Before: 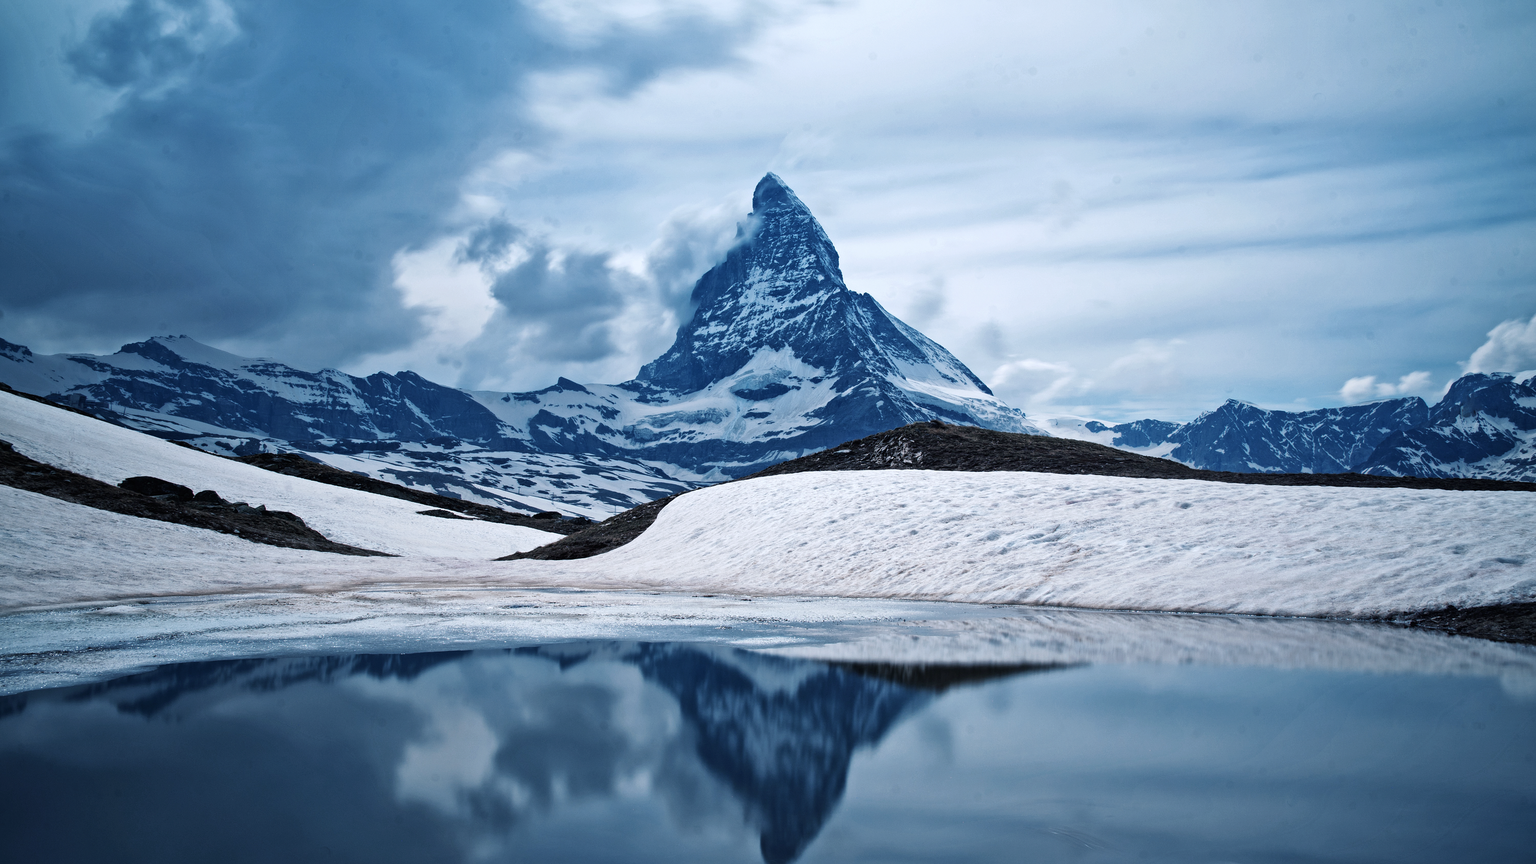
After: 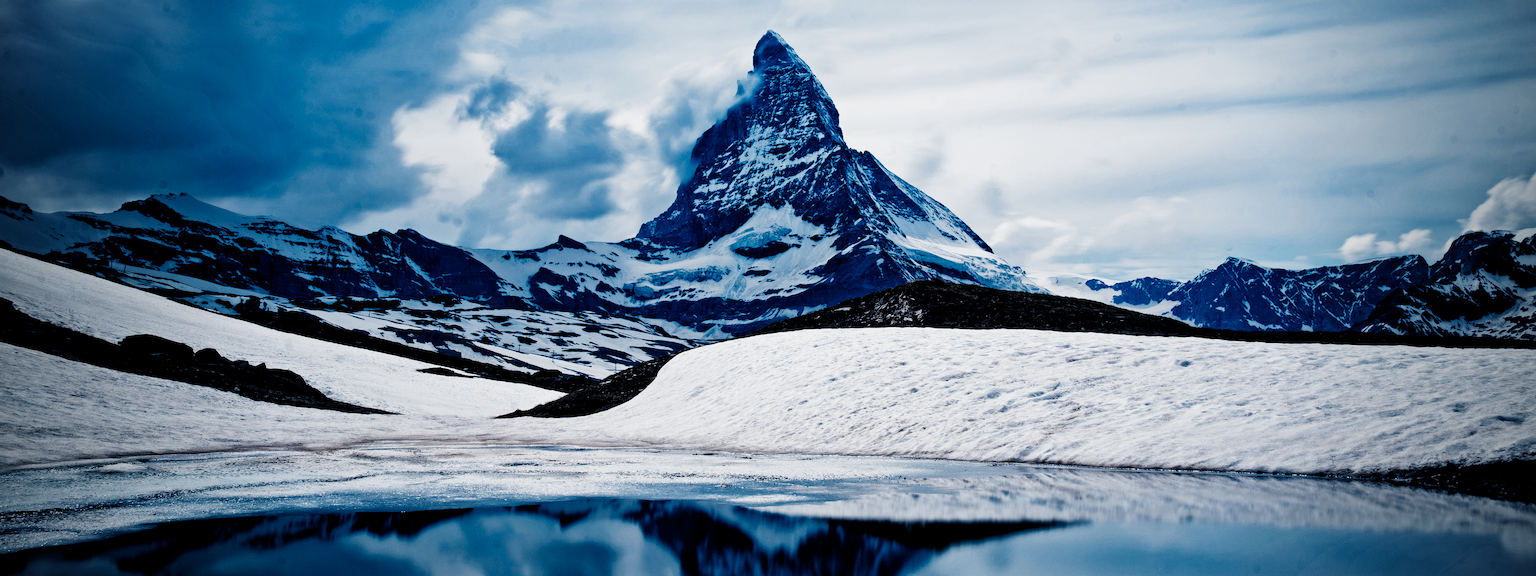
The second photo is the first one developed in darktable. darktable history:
crop: top 16.508%, bottom 16.744%
vignetting: fall-off start 67.18%, width/height ratio 1.015, unbound false
filmic rgb: black relative exposure -3.99 EV, white relative exposure 2.99 EV, hardness 3.01, contrast 1.502, preserve chrominance no, color science v4 (2020), contrast in shadows soft
contrast brightness saturation: contrast 0.07, brightness -0.126, saturation 0.048
